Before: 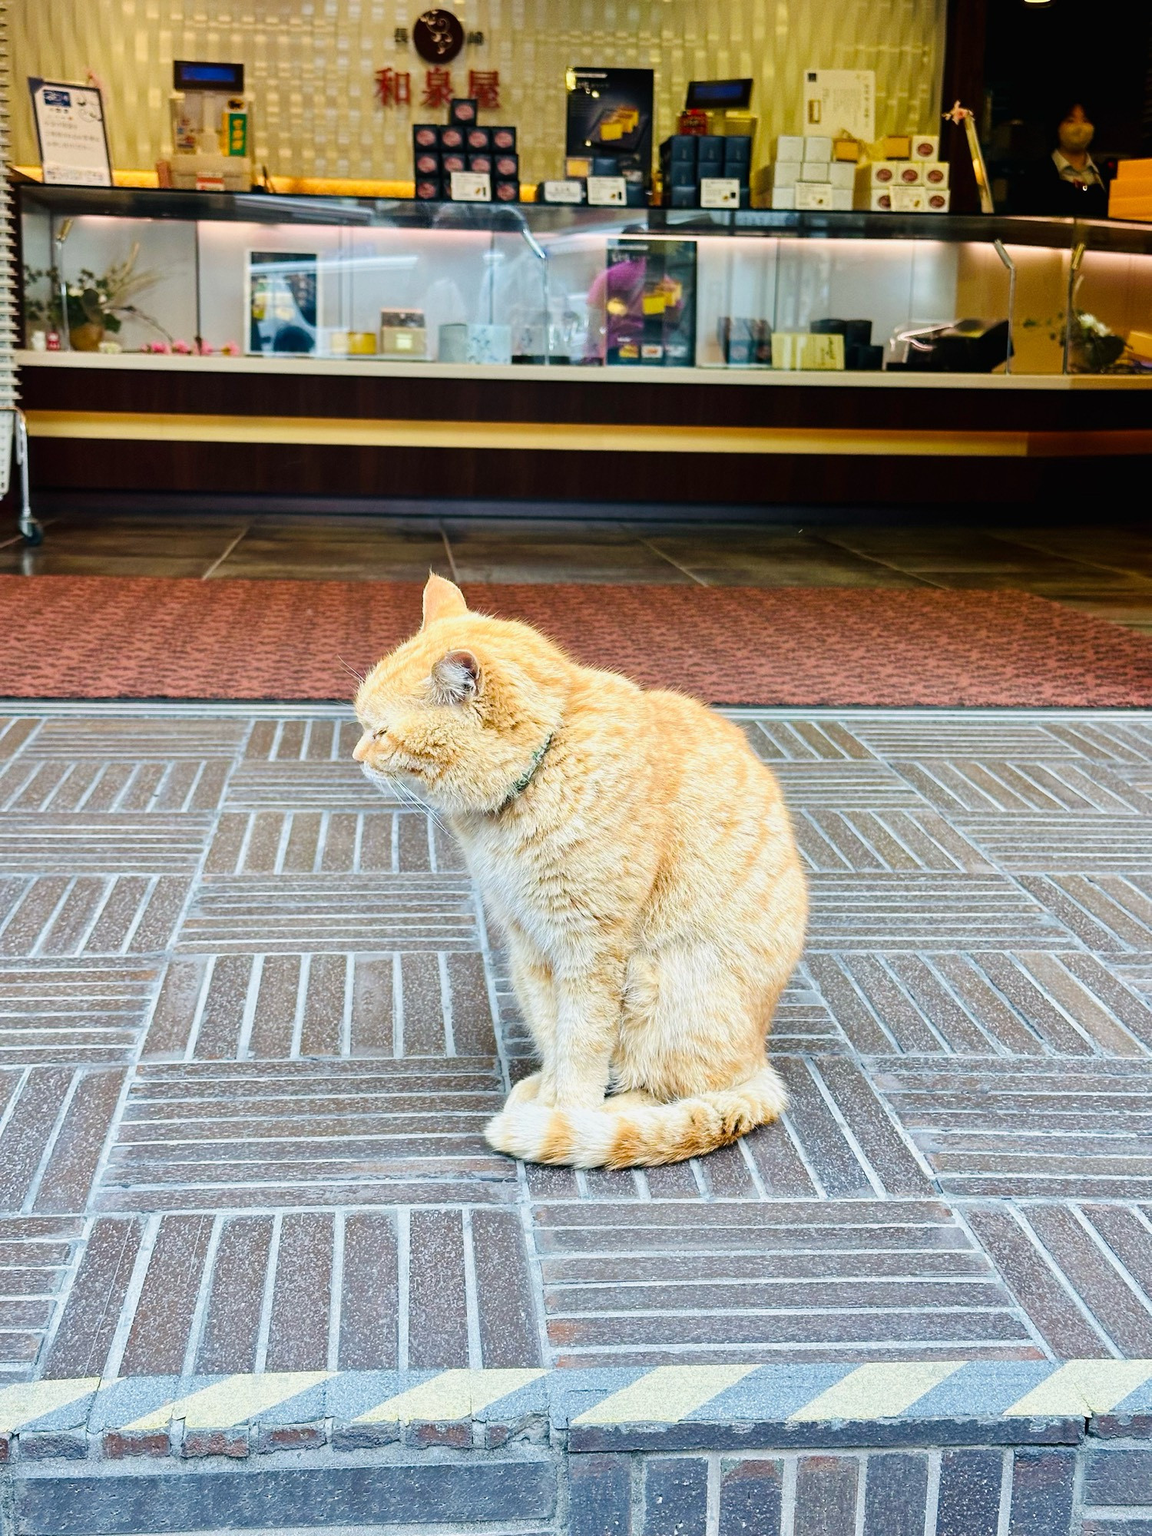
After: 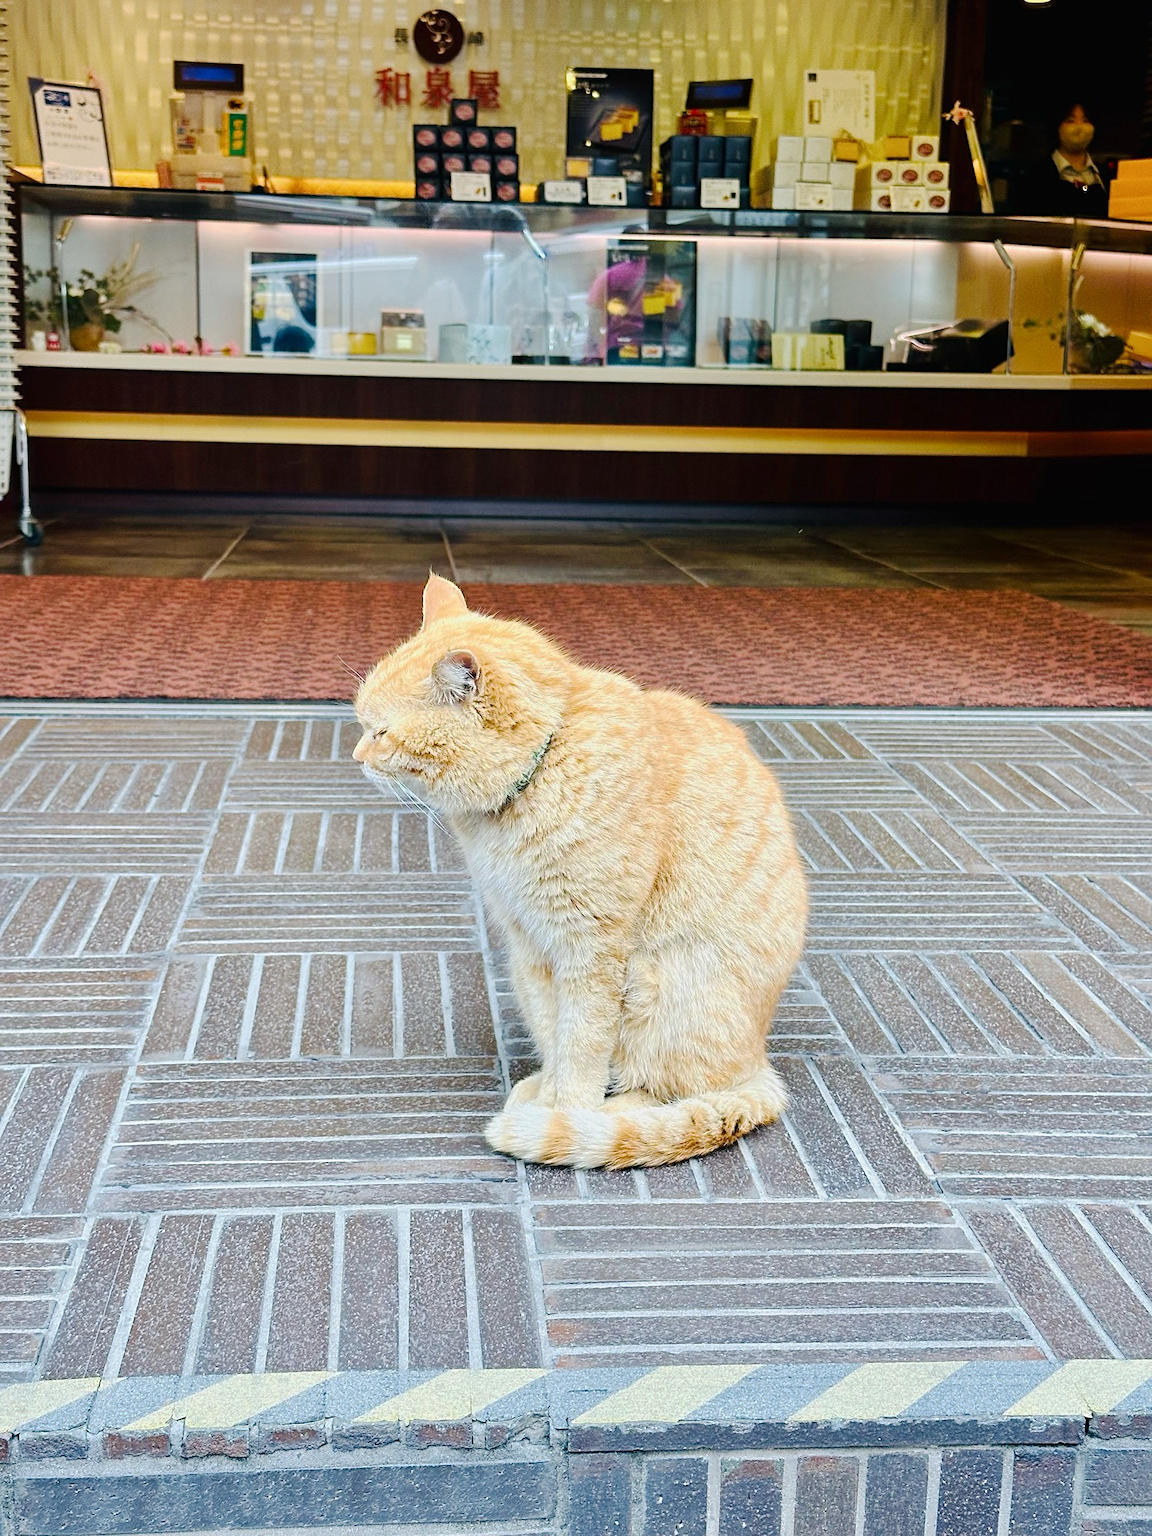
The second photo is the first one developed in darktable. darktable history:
sharpen: amount 0.21
tone equalizer: on, module defaults
base curve: curves: ch0 [(0, 0) (0.235, 0.266) (0.503, 0.496) (0.786, 0.72) (1, 1)], preserve colors none
